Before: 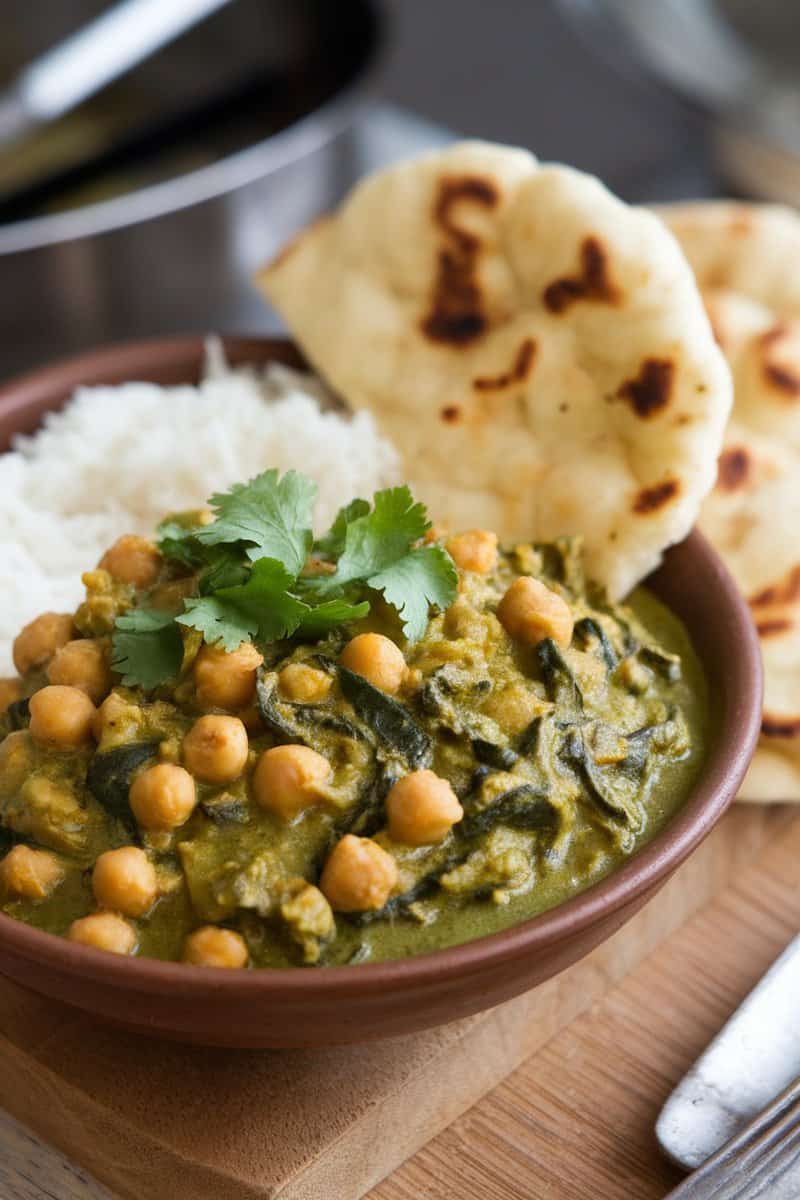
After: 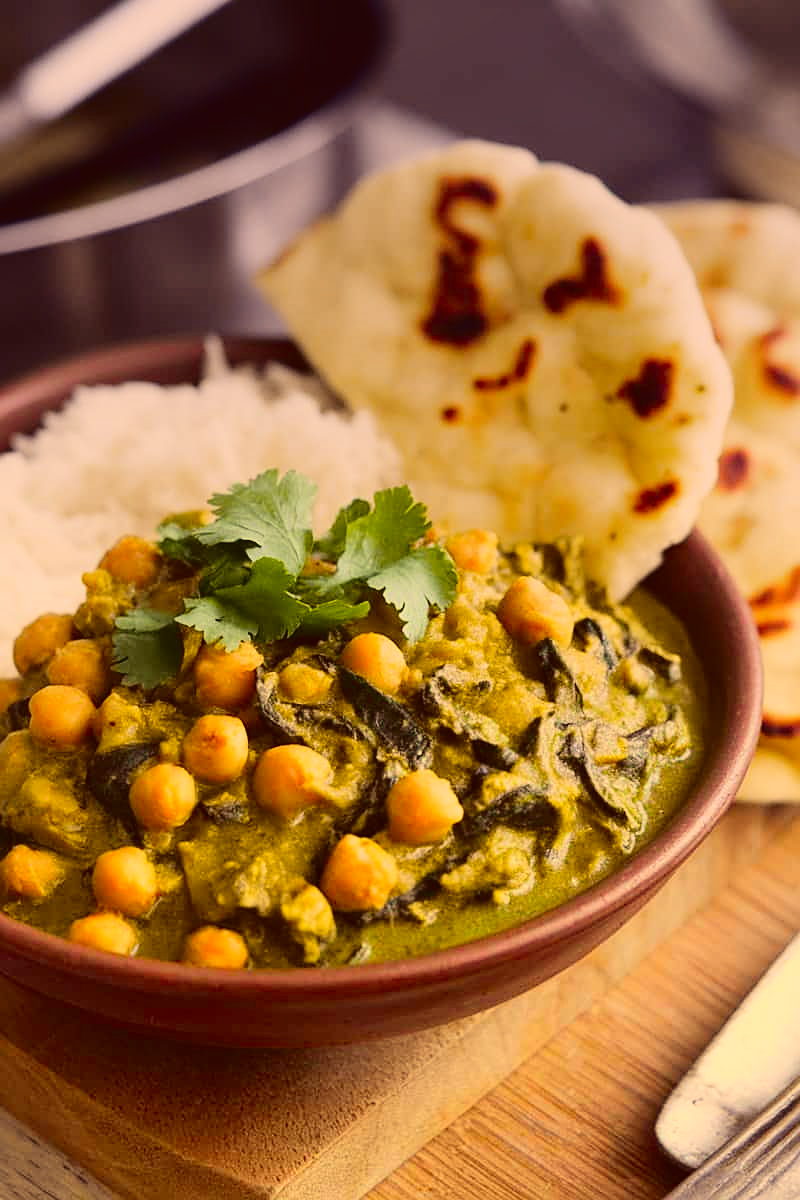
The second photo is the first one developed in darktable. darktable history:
color correction: highlights a* 10.12, highlights b* 39.04, shadows a* 14.62, shadows b* 3.37
shadows and highlights: radius 125.46, shadows 30.51, highlights -30.51, low approximation 0.01, soften with gaussian
sharpen: on, module defaults
tone curve: curves: ch0 [(0, 0.037) (0.045, 0.055) (0.155, 0.138) (0.29, 0.325) (0.428, 0.513) (0.604, 0.71) (0.824, 0.882) (1, 0.965)]; ch1 [(0, 0) (0.339, 0.334) (0.445, 0.419) (0.476, 0.454) (0.498, 0.498) (0.53, 0.515) (0.557, 0.556) (0.609, 0.649) (0.716, 0.746) (1, 1)]; ch2 [(0, 0) (0.327, 0.318) (0.417, 0.426) (0.46, 0.453) (0.502, 0.5) (0.526, 0.52) (0.554, 0.541) (0.626, 0.65) (0.749, 0.746) (1, 1)], color space Lab, independent channels, preserve colors none
graduated density: hue 238.83°, saturation 50%
